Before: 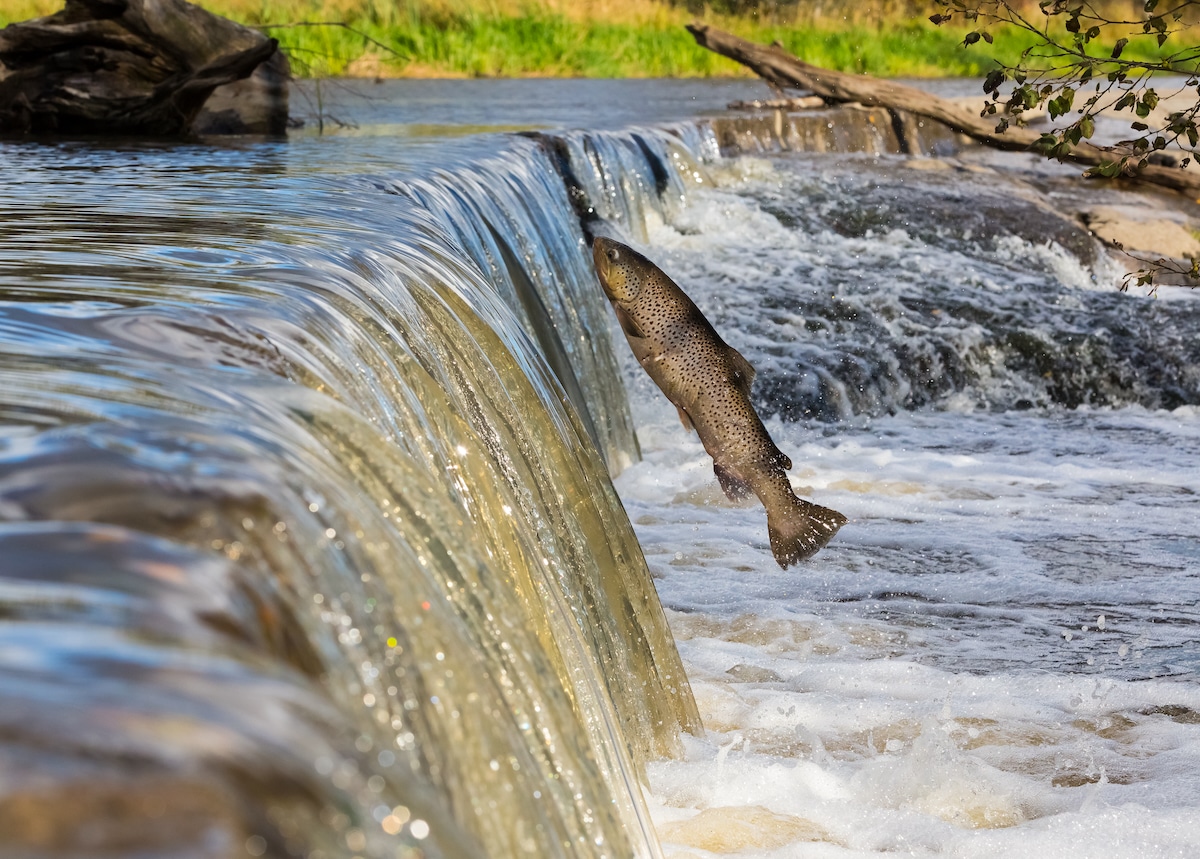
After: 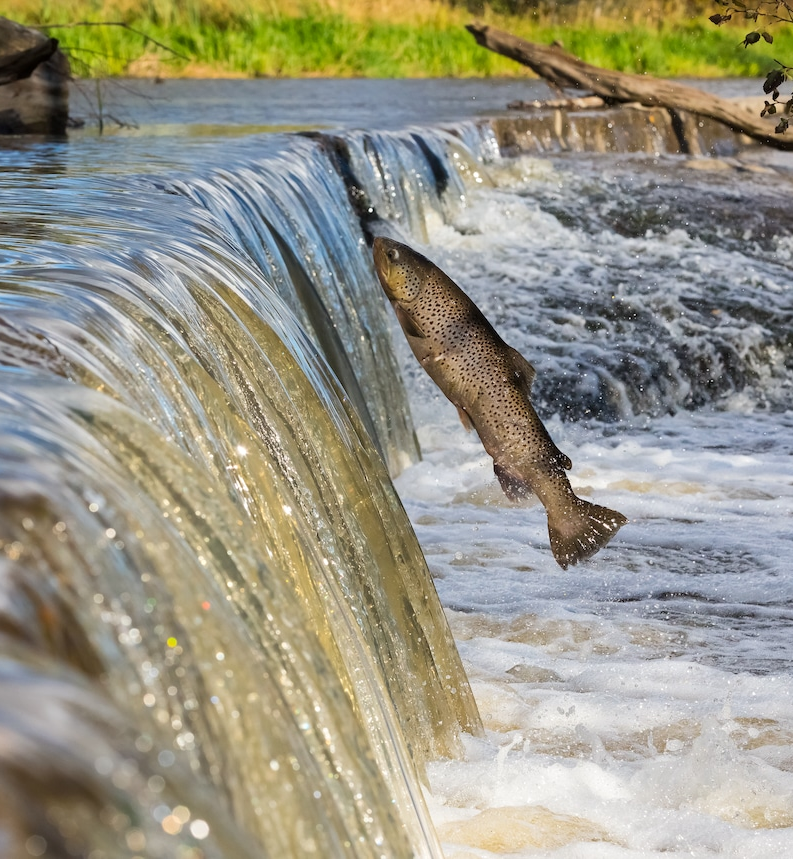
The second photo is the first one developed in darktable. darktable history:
local contrast: mode bilateral grid, contrast 16, coarseness 37, detail 105%, midtone range 0.2
crop and rotate: left 18.364%, right 15.551%
